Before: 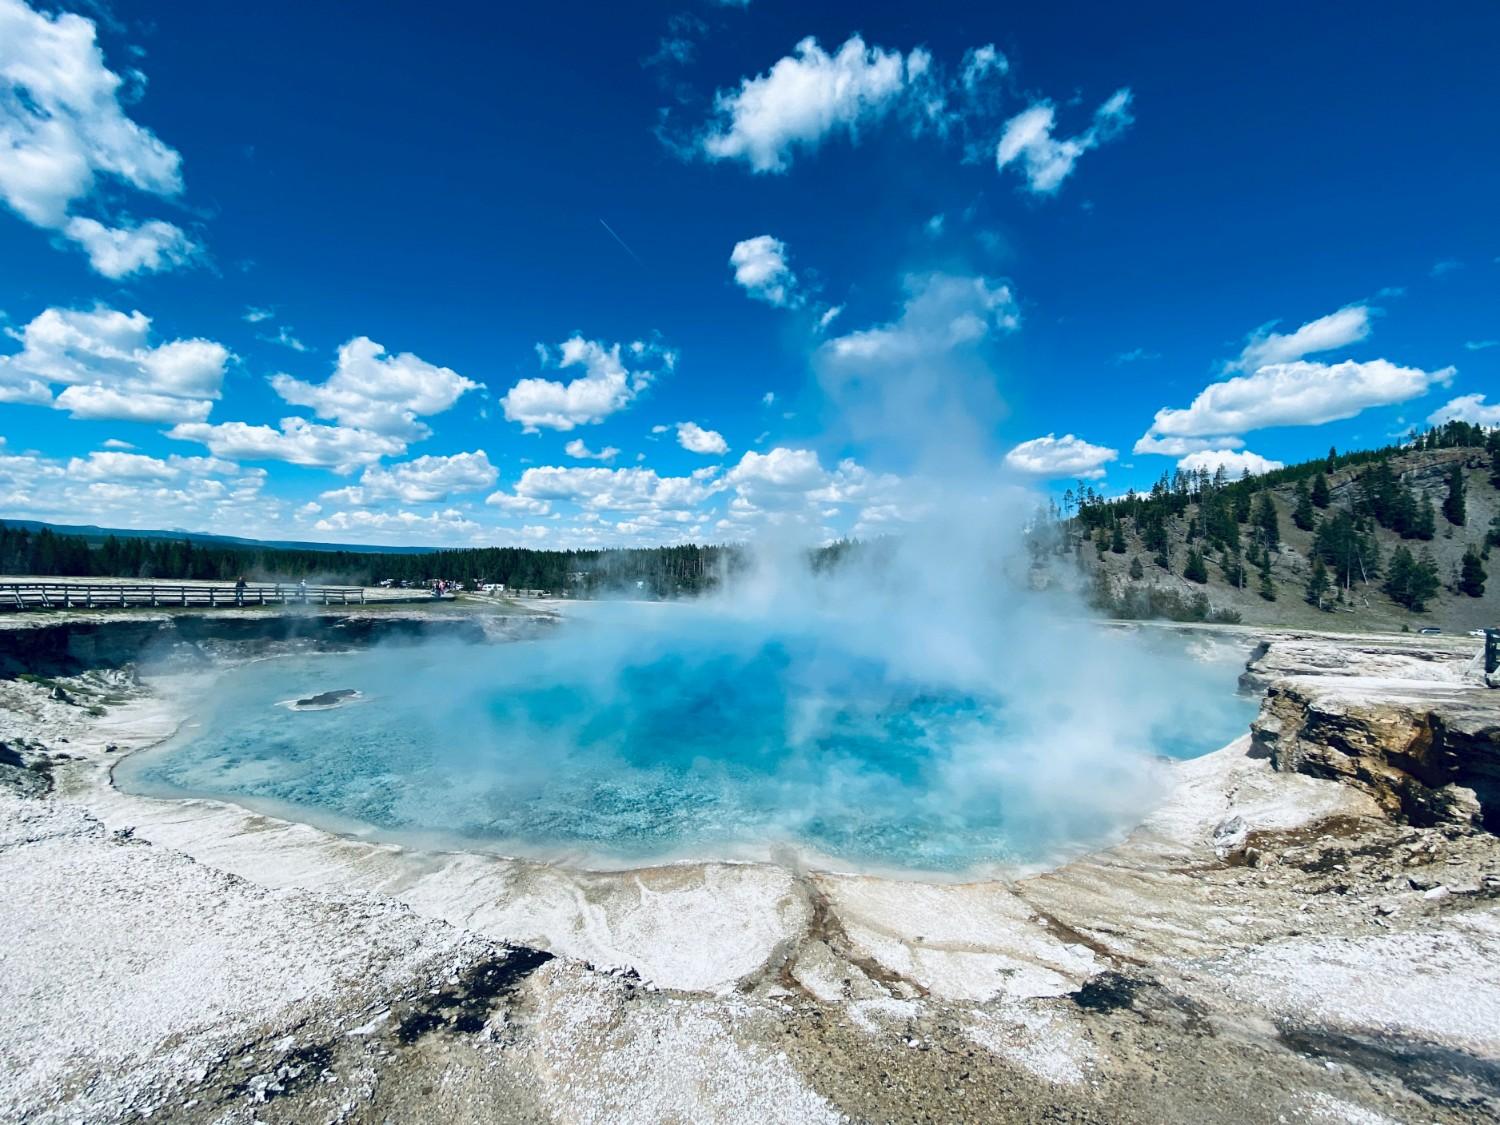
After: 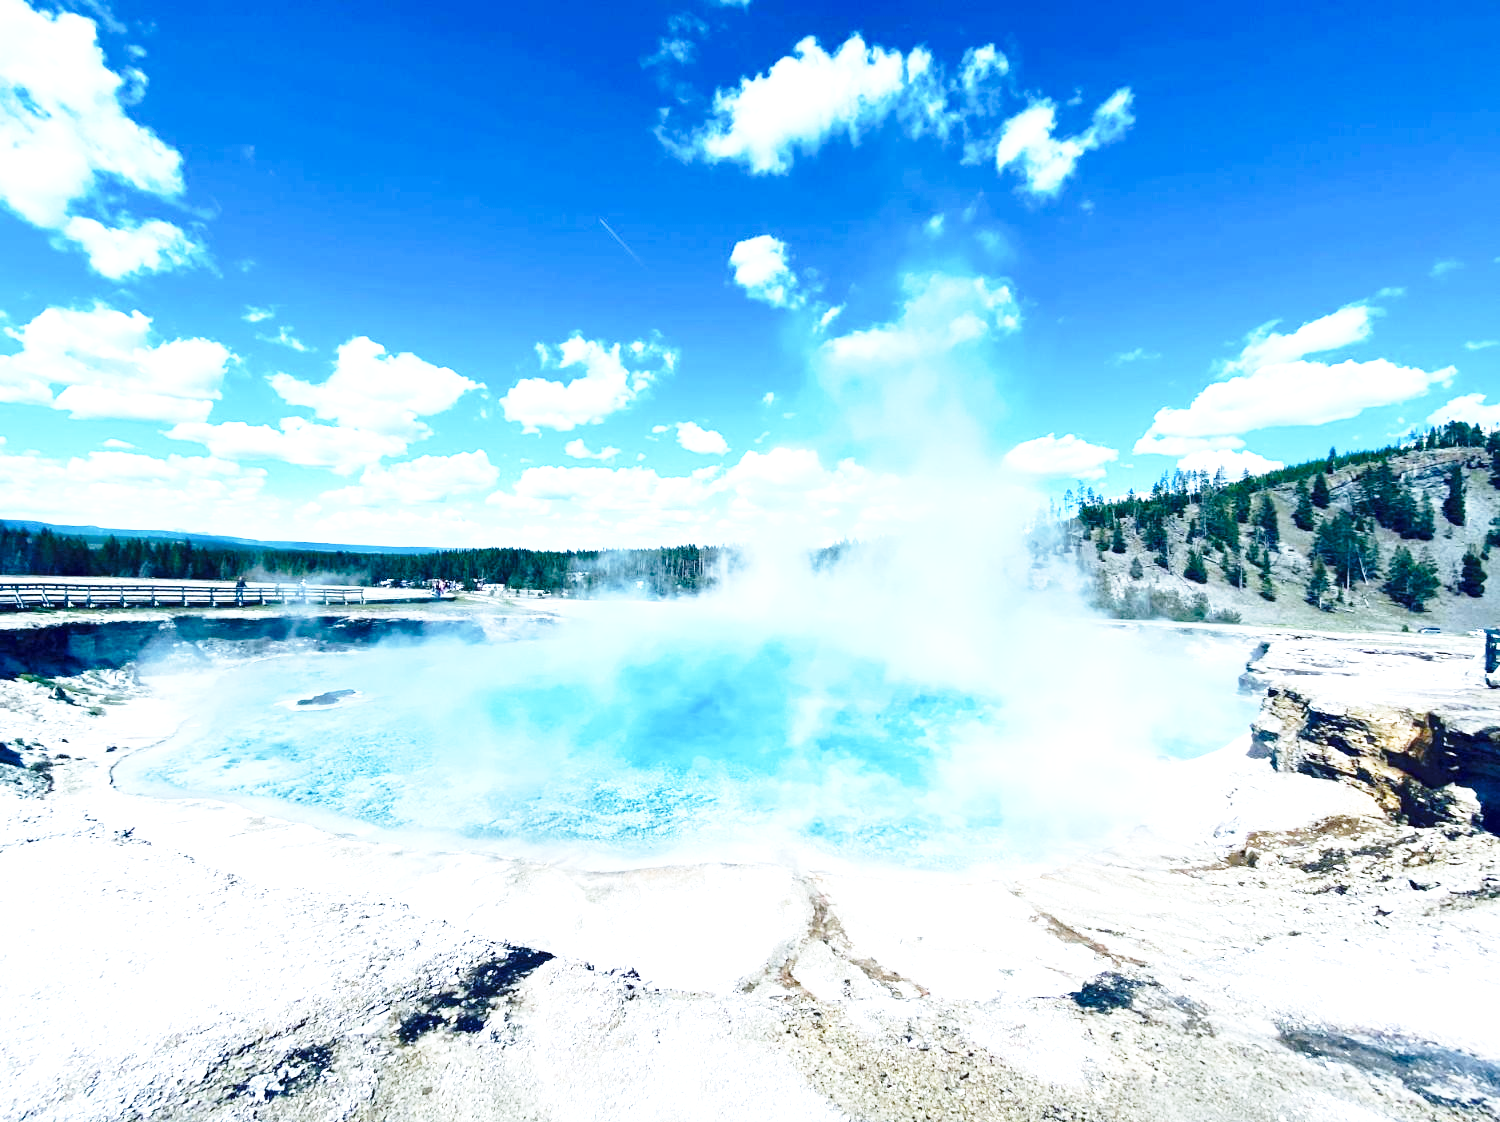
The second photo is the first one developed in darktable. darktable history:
exposure: black level correction 0, exposure 1 EV, compensate exposure bias true, compensate highlight preservation false
crop: top 0.05%, bottom 0.098%
white balance: red 0.954, blue 1.079
base curve: curves: ch0 [(0, 0) (0.028, 0.03) (0.121, 0.232) (0.46, 0.748) (0.859, 0.968) (1, 1)], preserve colors none
